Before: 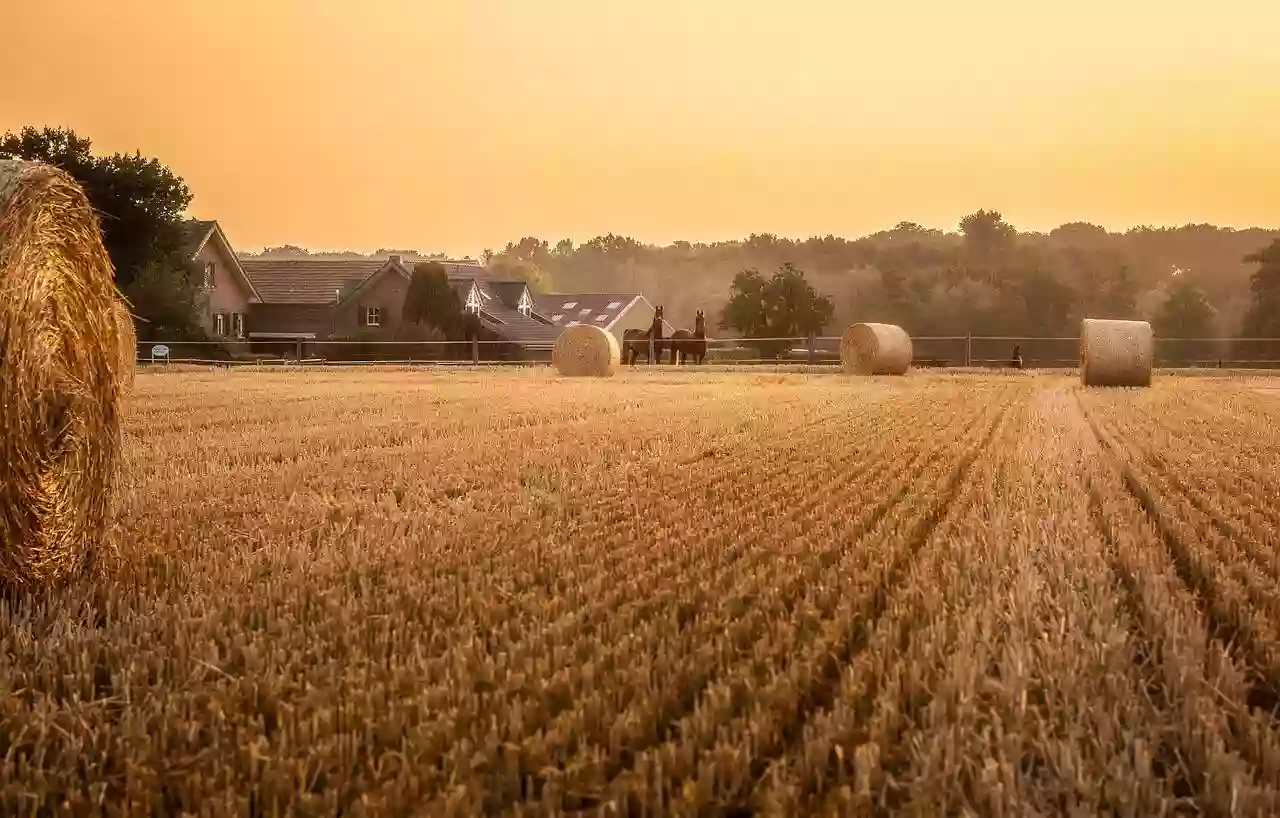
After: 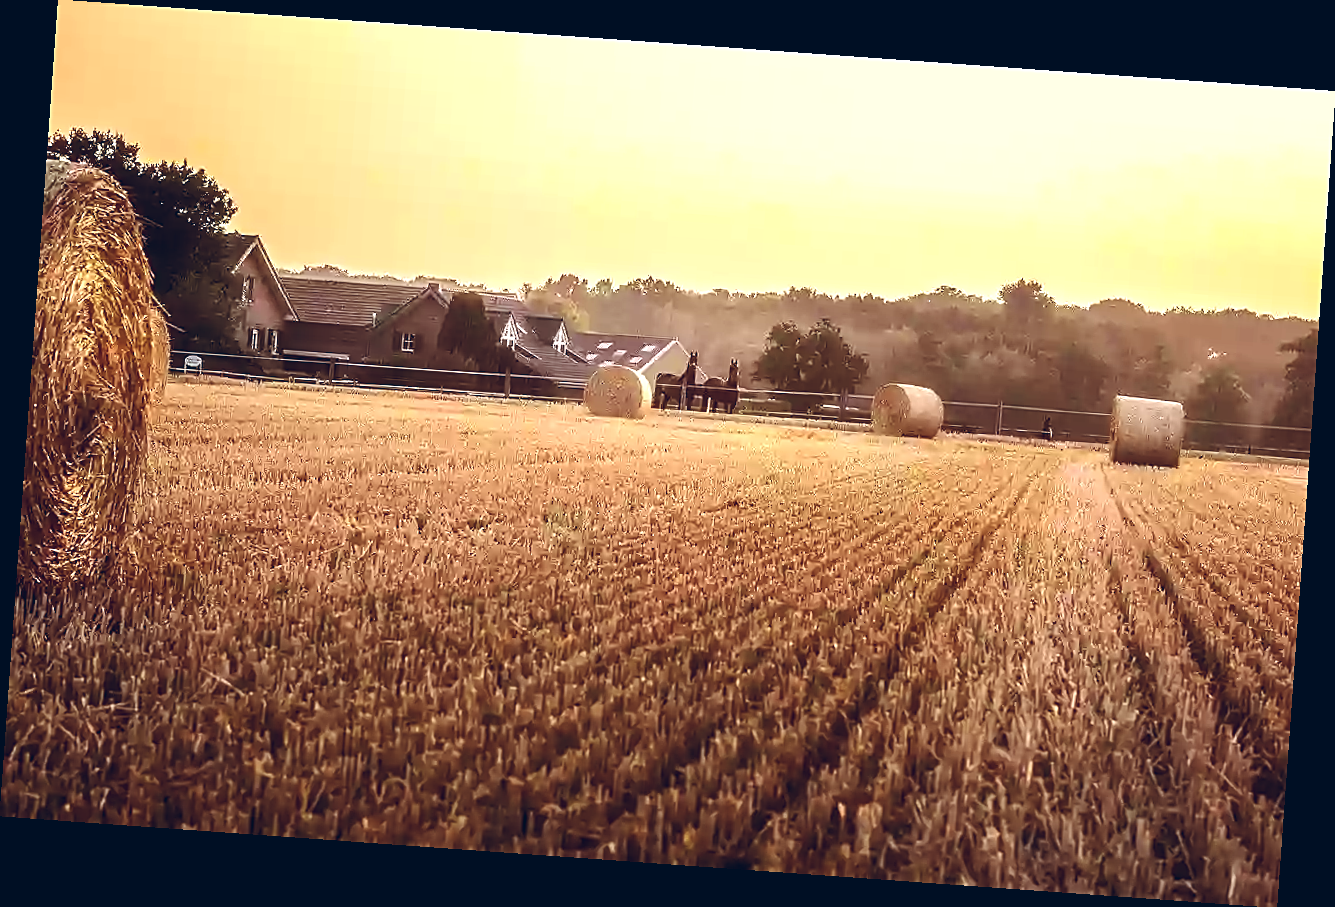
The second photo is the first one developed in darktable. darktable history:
tone equalizer: -8 EV -0.75 EV, -7 EV -0.7 EV, -6 EV -0.6 EV, -5 EV -0.4 EV, -3 EV 0.4 EV, -2 EV 0.6 EV, -1 EV 0.7 EV, +0 EV 0.75 EV, edges refinement/feathering 500, mask exposure compensation -1.57 EV, preserve details no
white balance: red 0.954, blue 1.079
color balance rgb: shadows lift › chroma 9.92%, shadows lift › hue 45.12°, power › luminance 3.26%, power › hue 231.93°, global offset › luminance 0.4%, global offset › chroma 0.21%, global offset › hue 255.02°
sharpen: on, module defaults
rotate and perspective: rotation 4.1°, automatic cropping off
